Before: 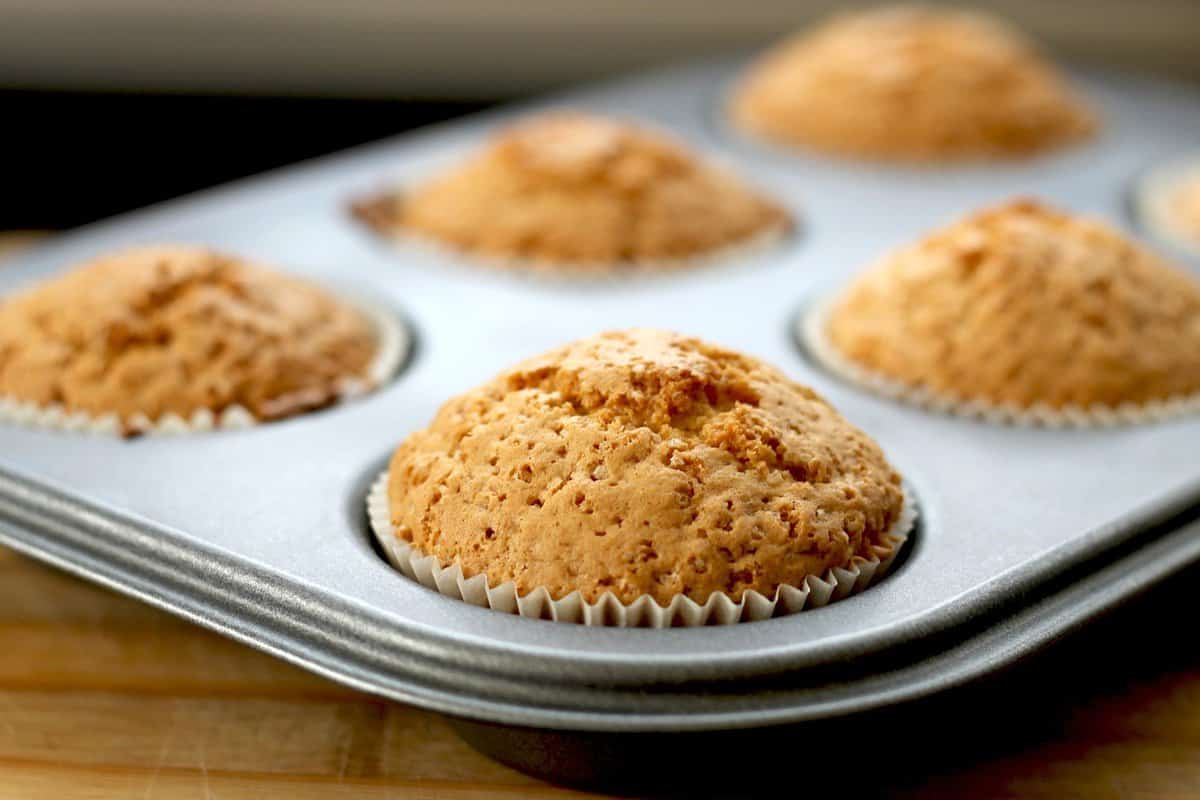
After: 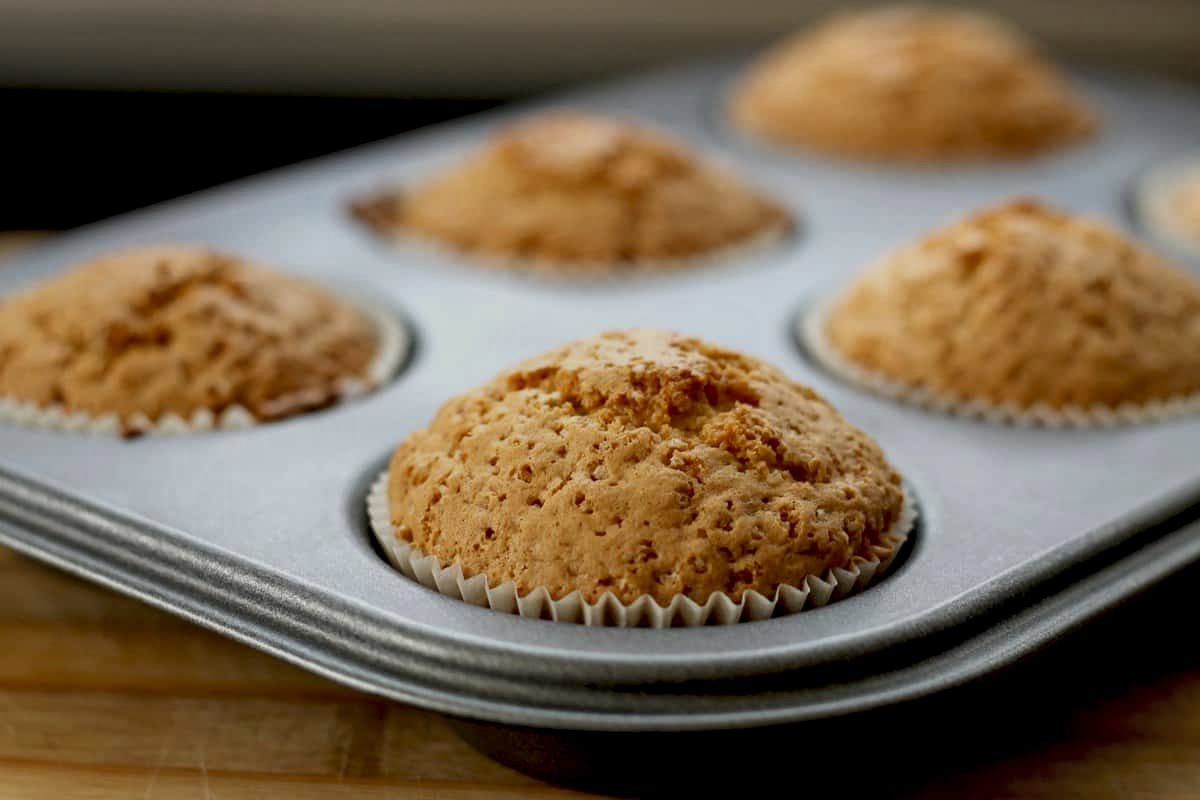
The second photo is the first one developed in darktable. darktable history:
exposure: black level correction 0, exposure -0.721 EV, compensate highlight preservation false
local contrast: on, module defaults
tone equalizer: on, module defaults
